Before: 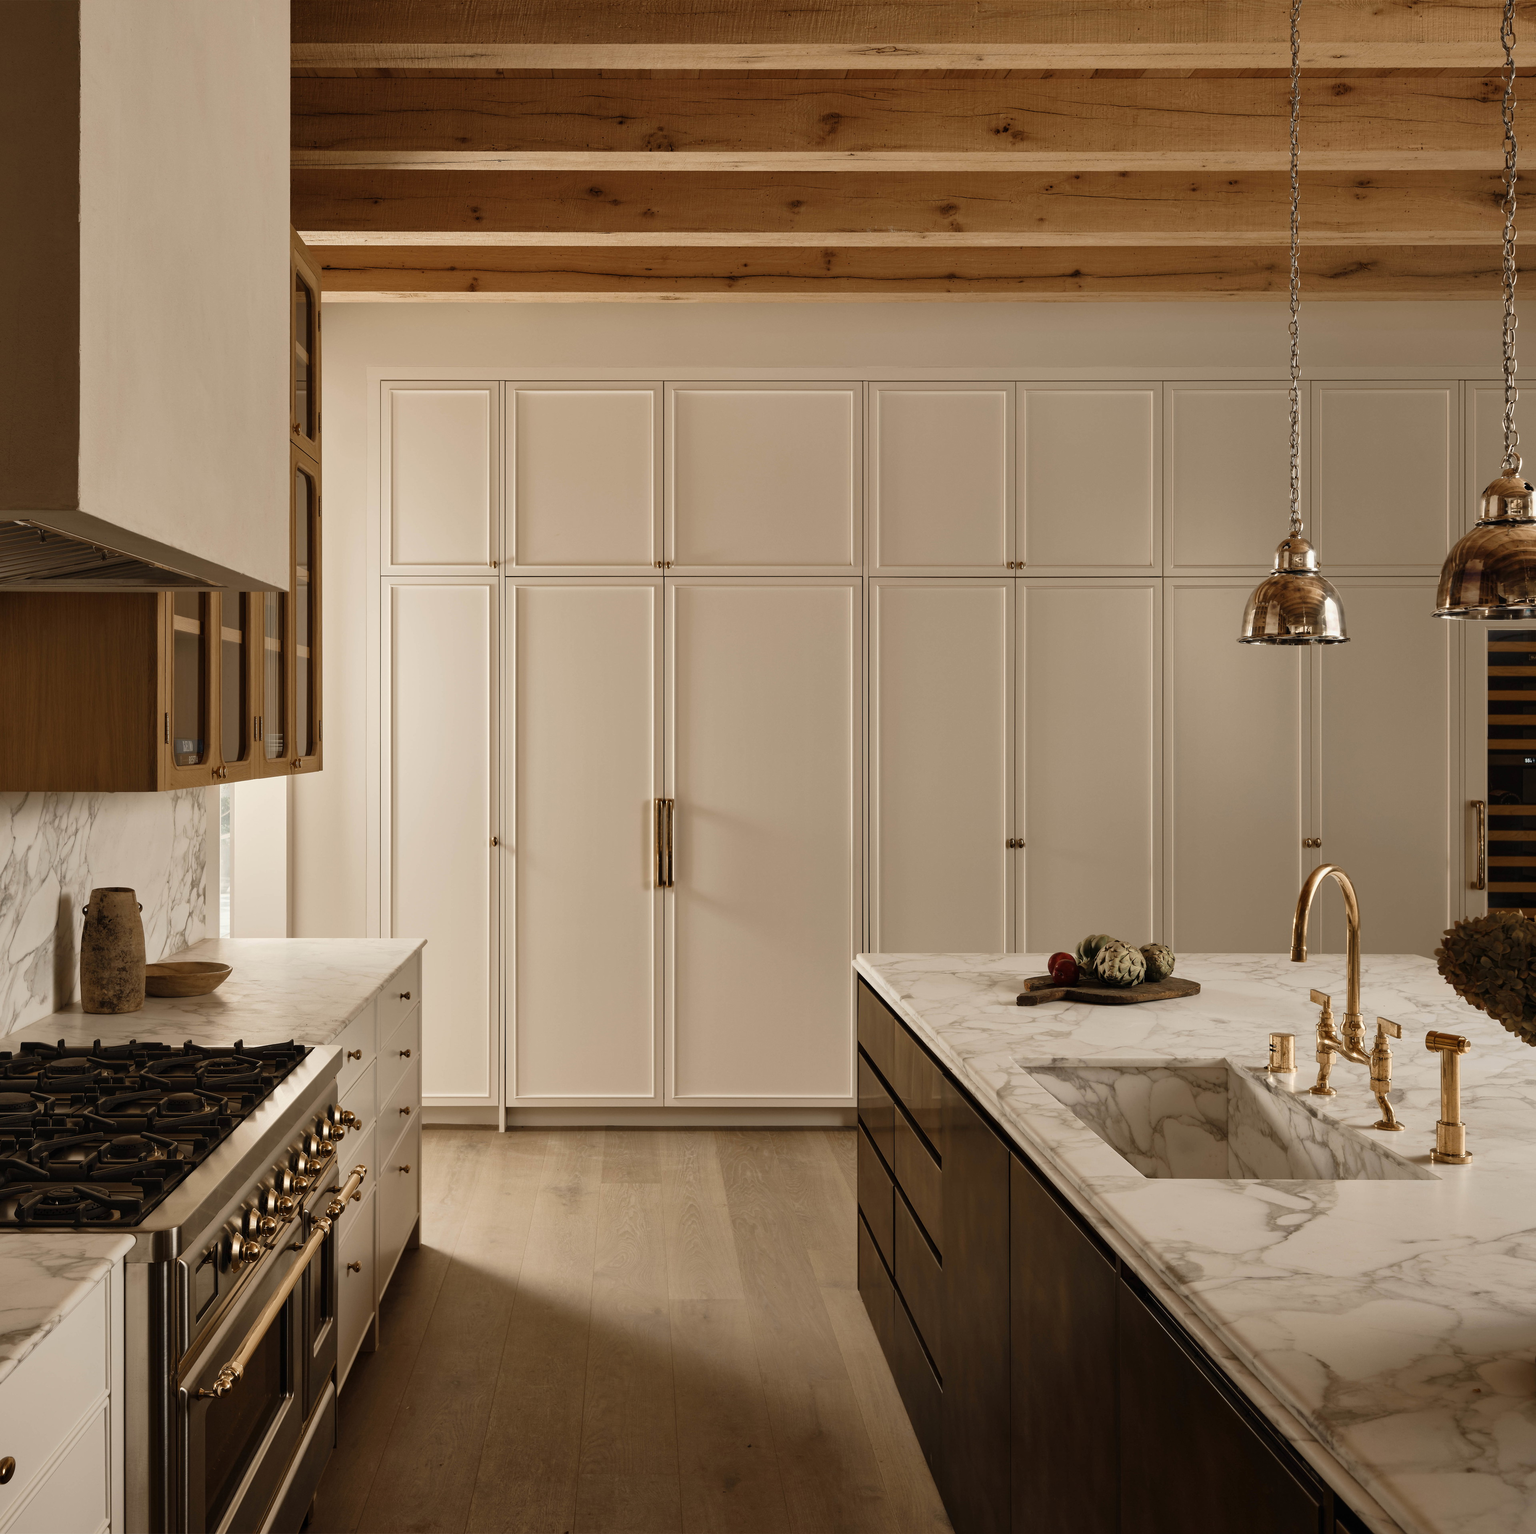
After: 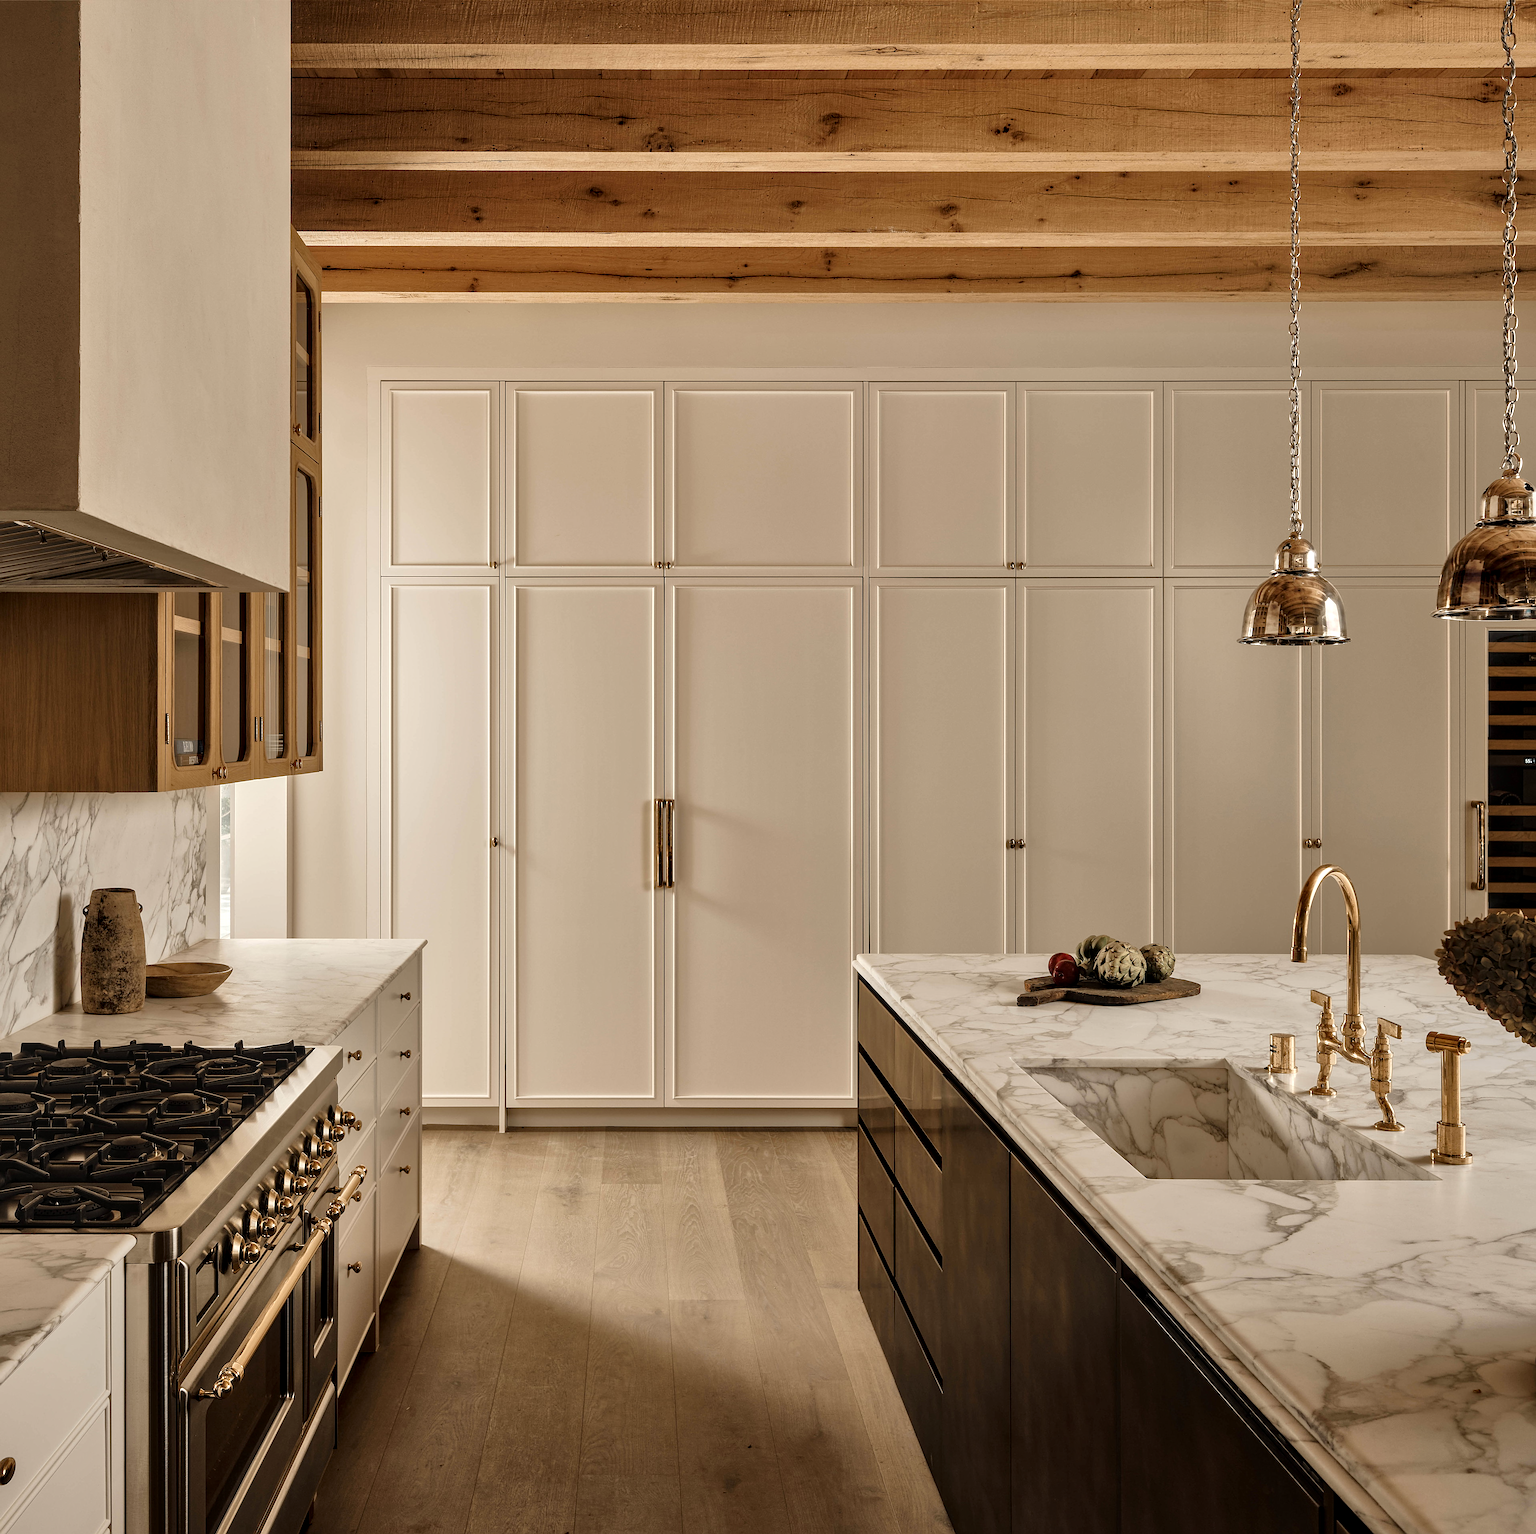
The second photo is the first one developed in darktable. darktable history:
local contrast: detail 130%
tone equalizer: -8 EV 0.017 EV, -7 EV -0.009 EV, -6 EV 0.017 EV, -5 EV 0.041 EV, -4 EV 0.288 EV, -3 EV 0.624 EV, -2 EV 0.591 EV, -1 EV 0.186 EV, +0 EV 0.035 EV
sharpen: on, module defaults
